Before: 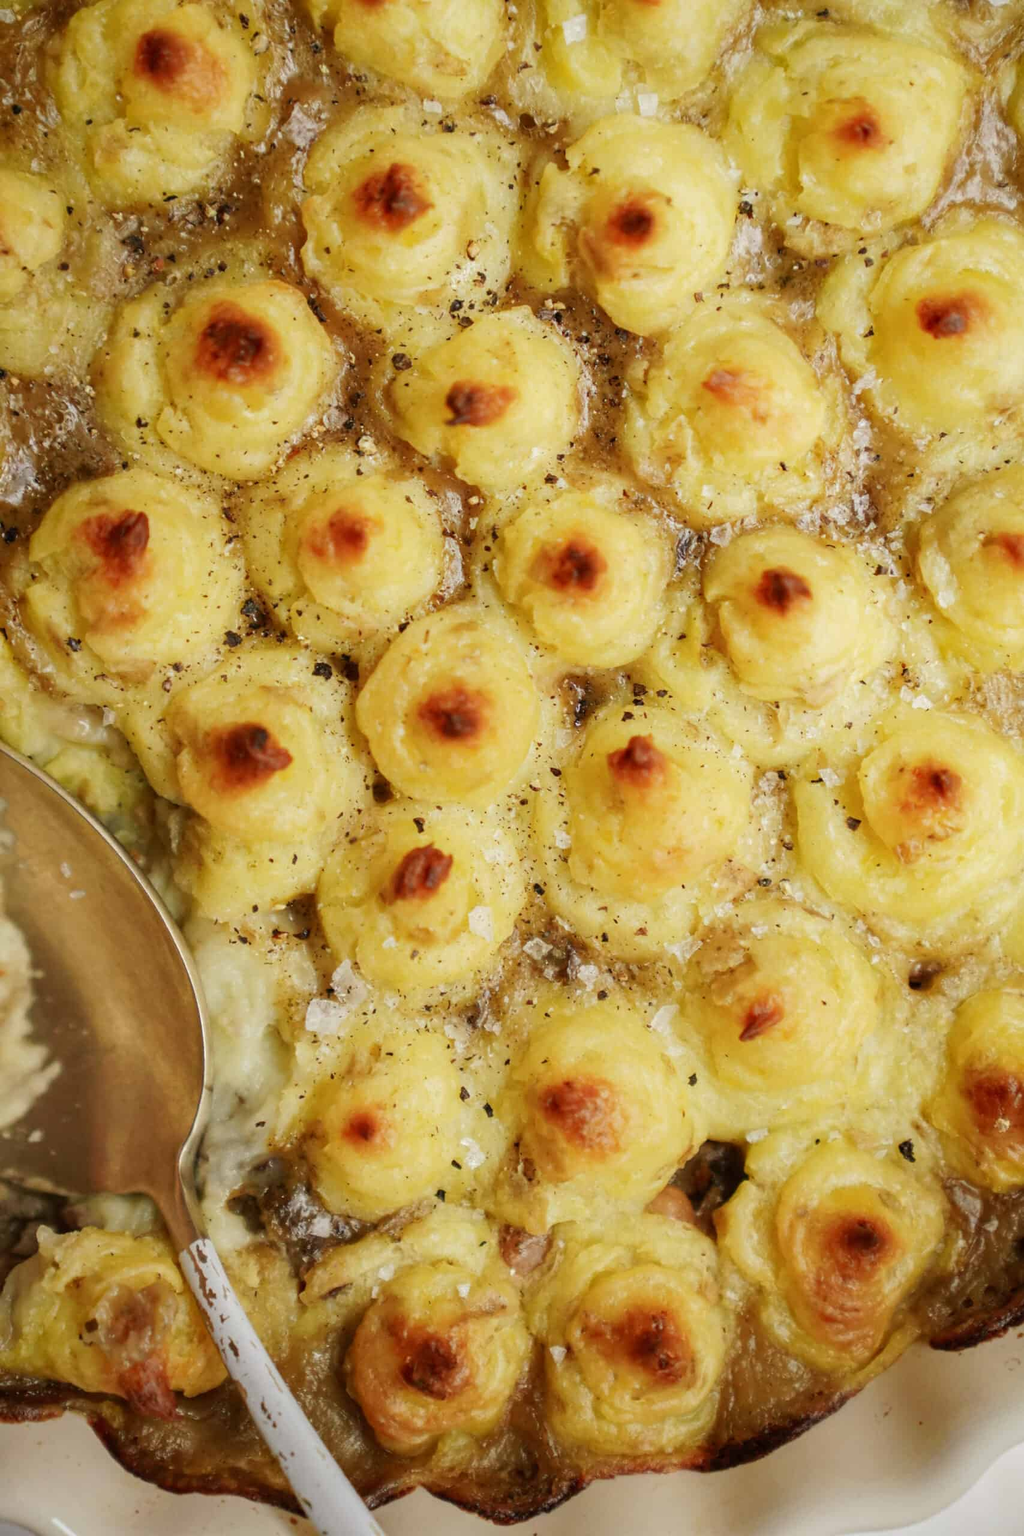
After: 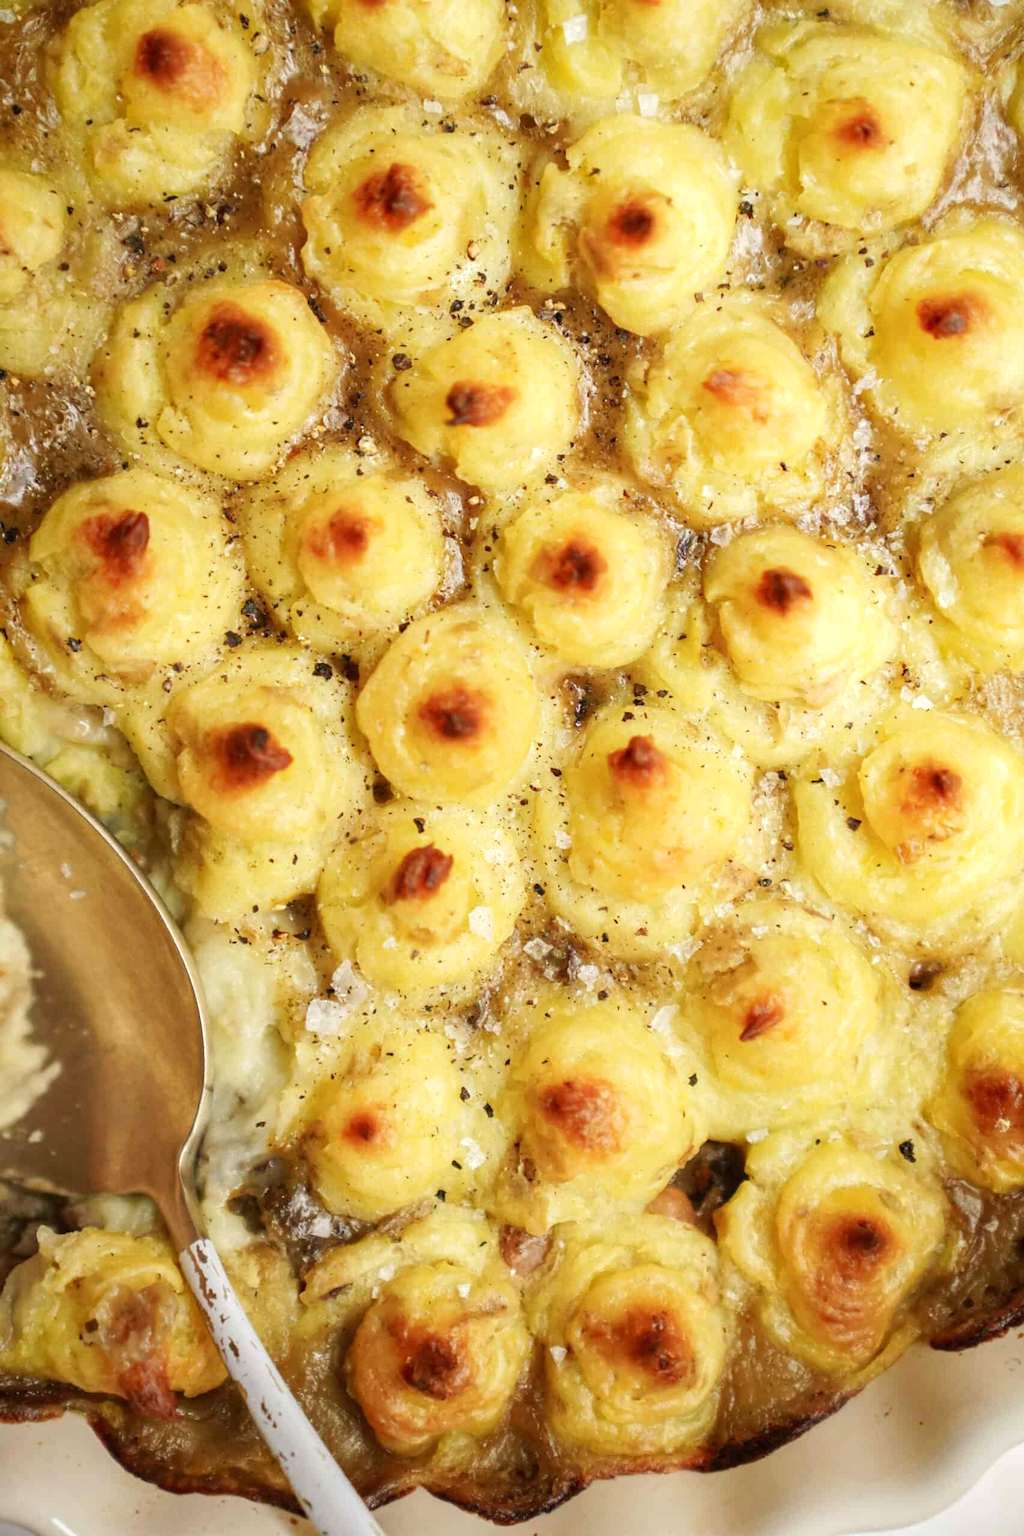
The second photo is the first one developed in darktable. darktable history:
exposure: exposure 0.404 EV, compensate exposure bias true, compensate highlight preservation false
